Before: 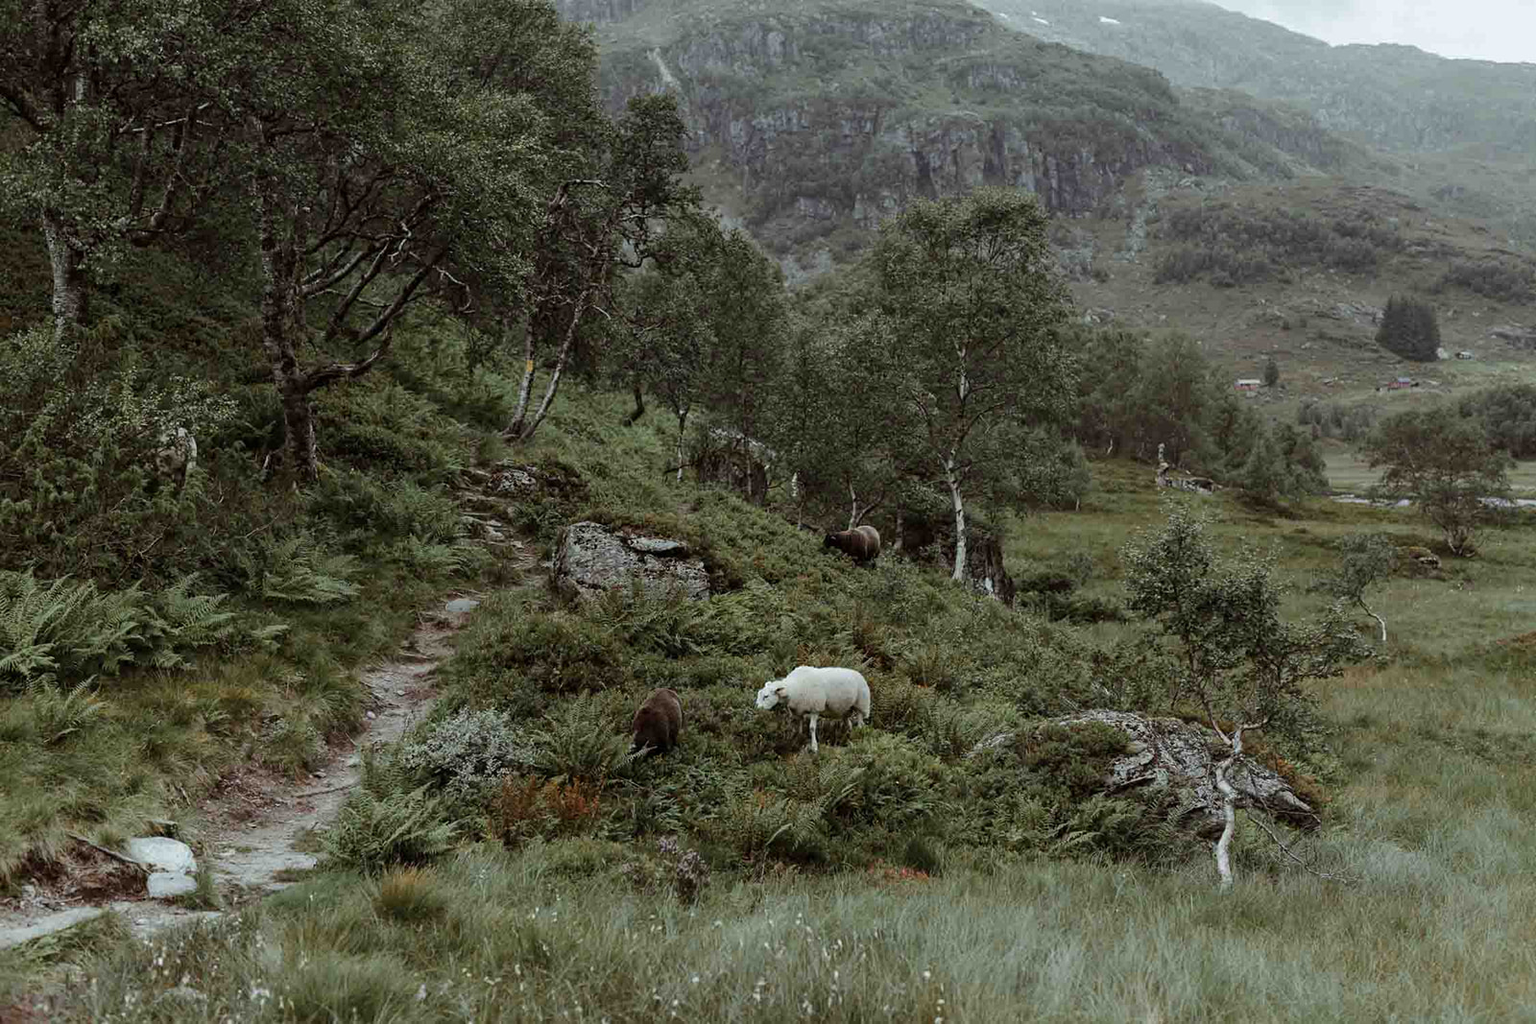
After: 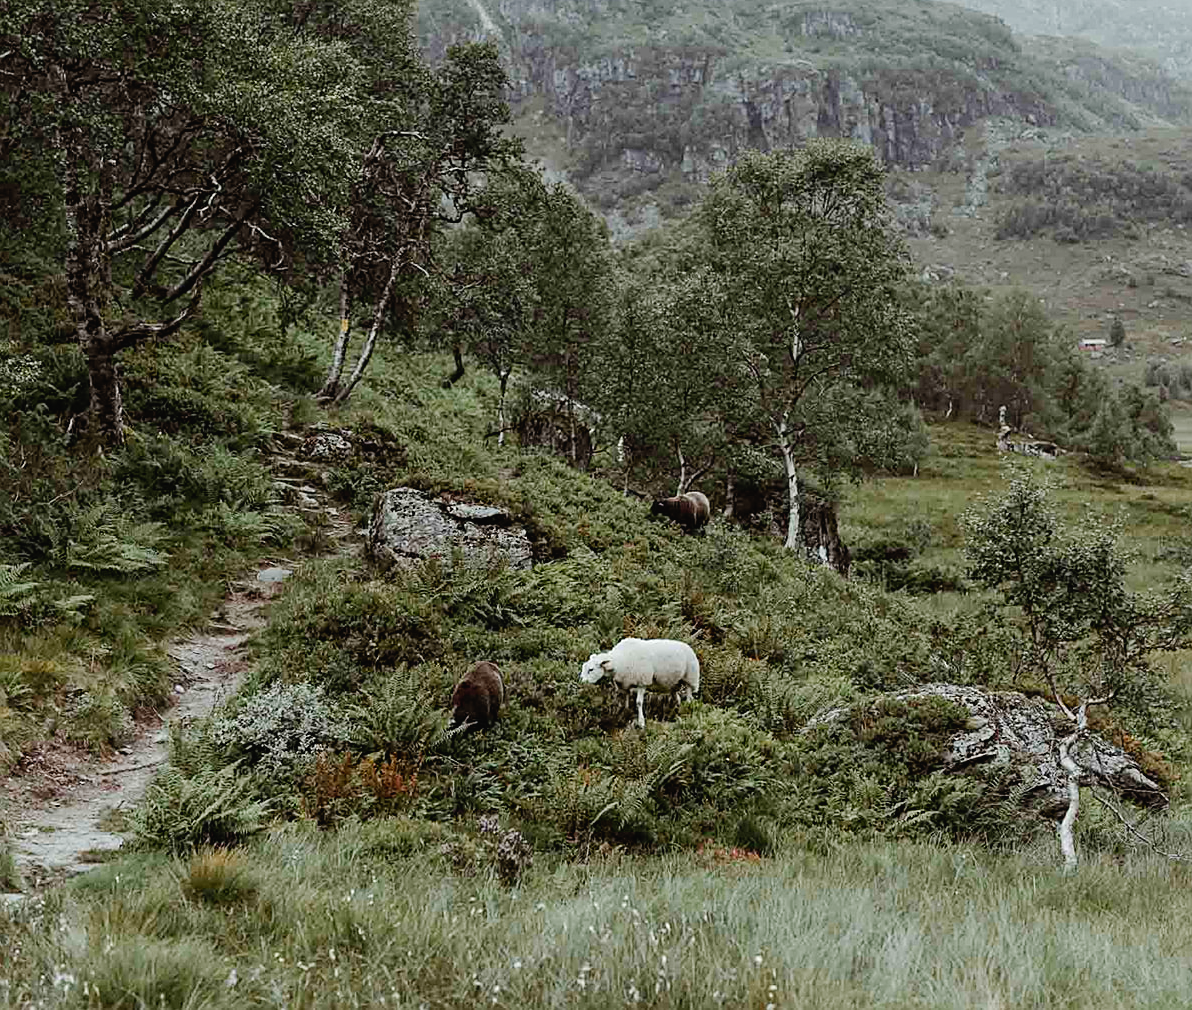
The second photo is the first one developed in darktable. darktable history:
tone curve: curves: ch0 [(0, 0.019) (0.066, 0.043) (0.189, 0.182) (0.368, 0.407) (0.501, 0.564) (0.677, 0.729) (0.851, 0.861) (0.997, 0.959)]; ch1 [(0, 0) (0.187, 0.121) (0.388, 0.346) (0.437, 0.409) (0.474, 0.472) (0.499, 0.501) (0.514, 0.507) (0.548, 0.557) (0.653, 0.663) (0.812, 0.856) (1, 1)]; ch2 [(0, 0) (0.246, 0.214) (0.421, 0.427) (0.459, 0.484) (0.5, 0.504) (0.518, 0.516) (0.529, 0.548) (0.56, 0.576) (0.607, 0.63) (0.744, 0.734) (0.867, 0.821) (0.993, 0.889)], preserve colors none
sharpen: on, module defaults
exposure: exposure 0.201 EV, compensate exposure bias true, compensate highlight preservation false
crop and rotate: left 12.951%, top 5.298%, right 12.54%
